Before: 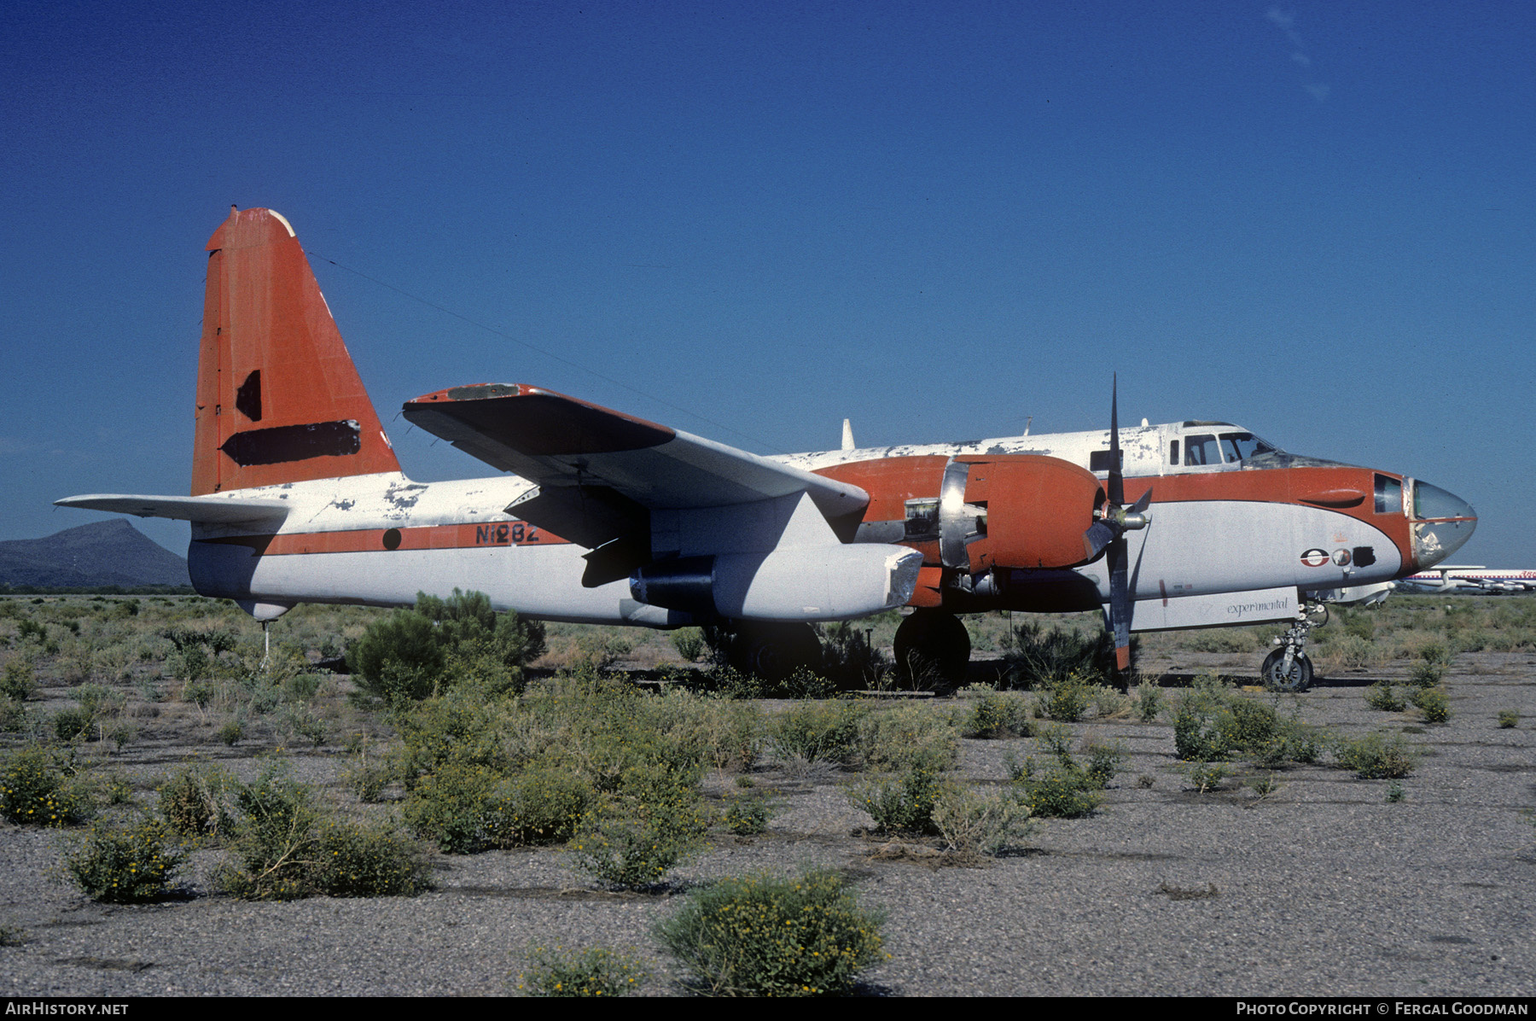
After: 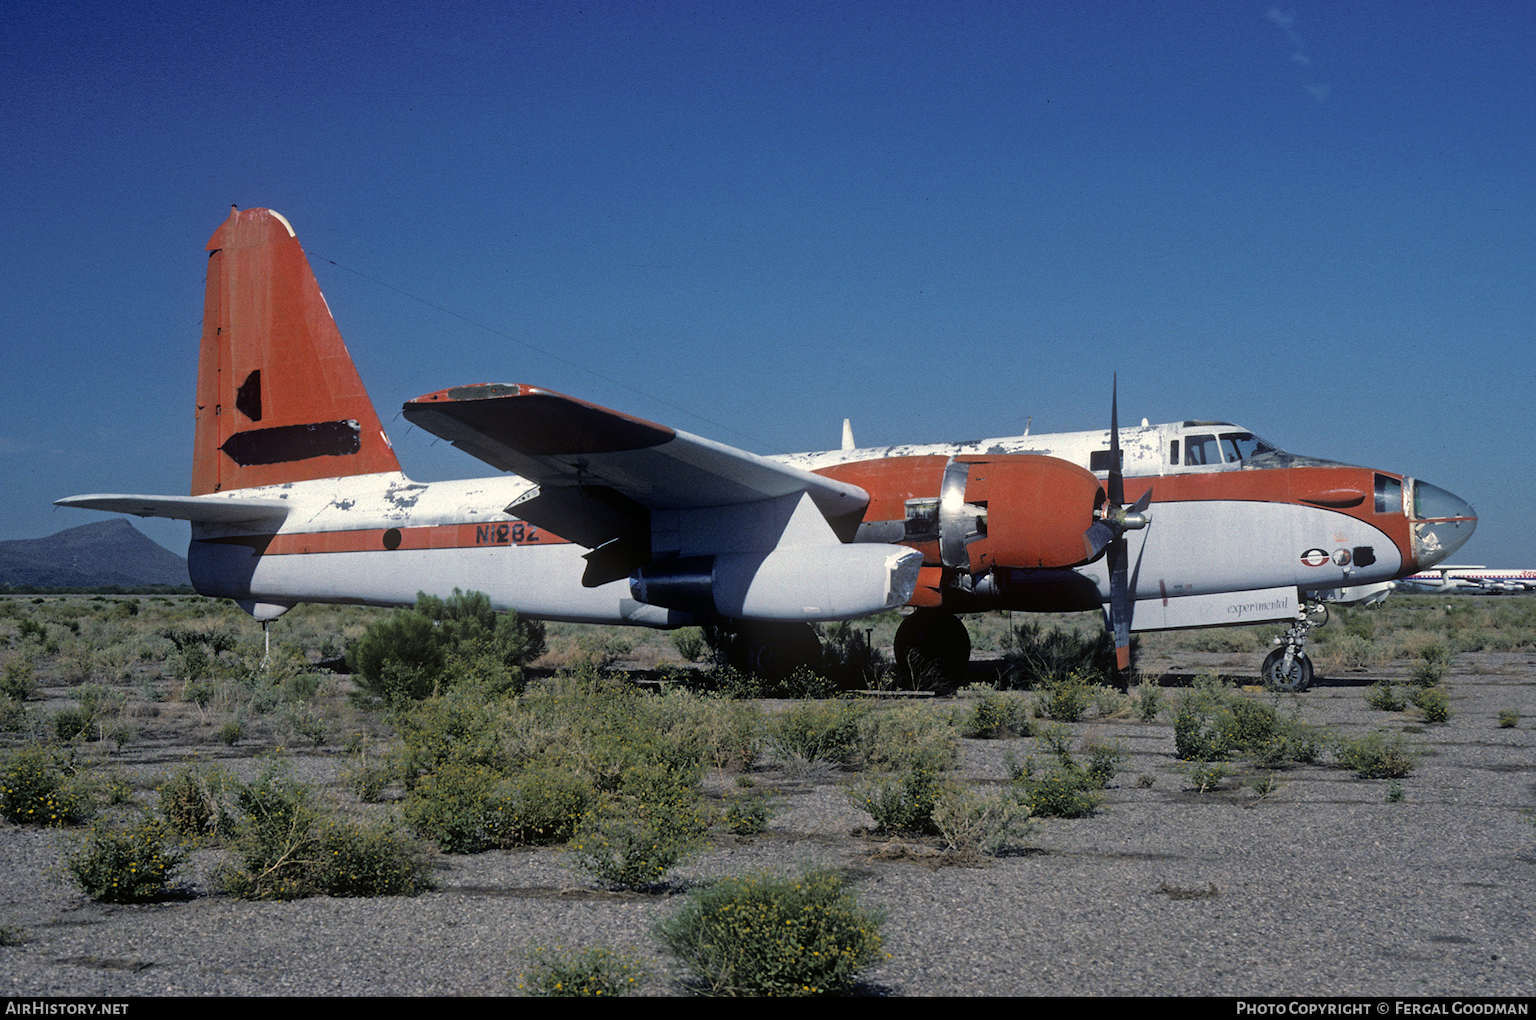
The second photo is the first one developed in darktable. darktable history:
tone equalizer: edges refinement/feathering 500, mask exposure compensation -1.57 EV, preserve details no
exposure: compensate highlight preservation false
